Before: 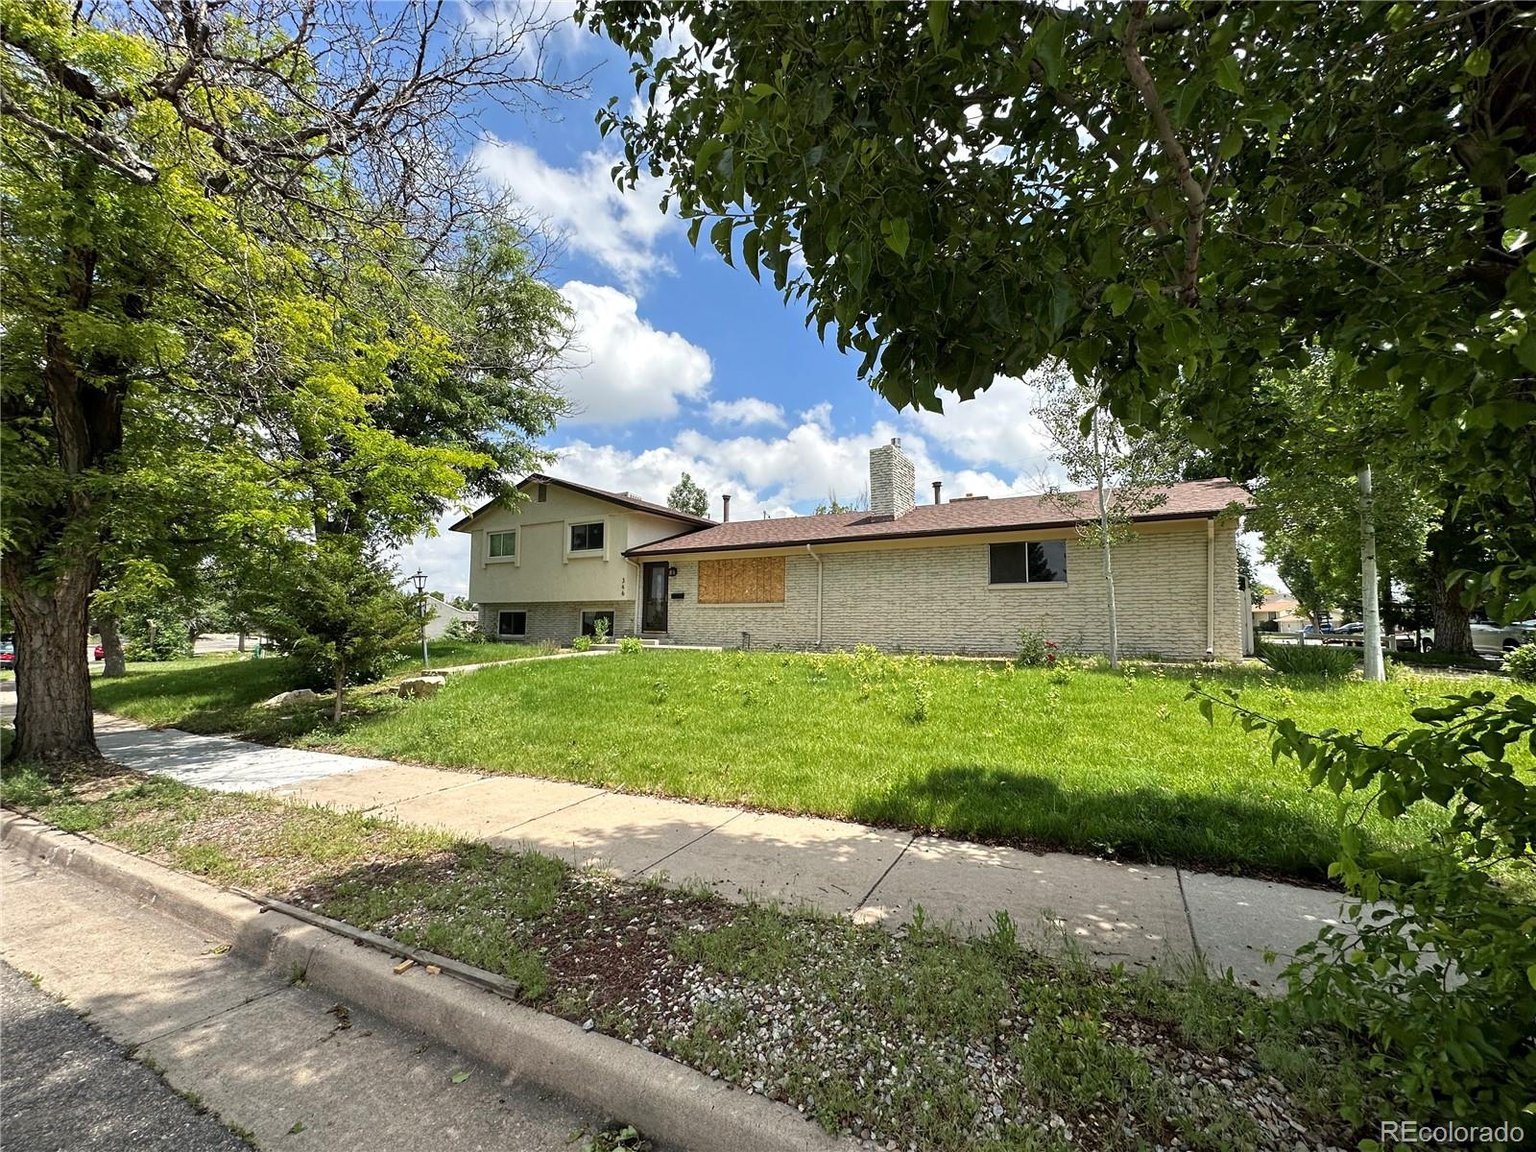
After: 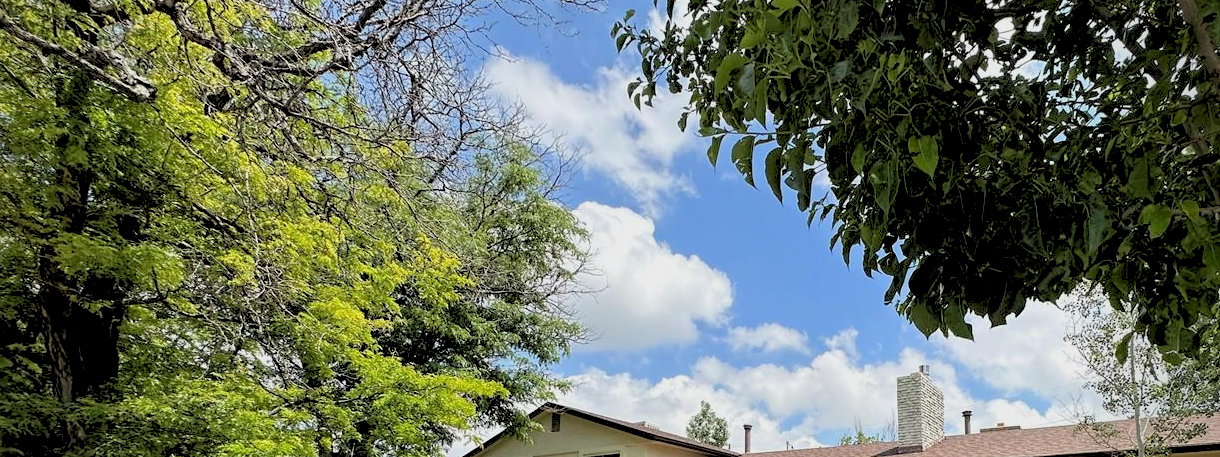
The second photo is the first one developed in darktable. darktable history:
crop: left 0.579%, top 7.627%, right 23.167%, bottom 54.275%
rgb levels: preserve colors sum RGB, levels [[0.038, 0.433, 0.934], [0, 0.5, 1], [0, 0.5, 1]]
vignetting: saturation 0, unbound false
